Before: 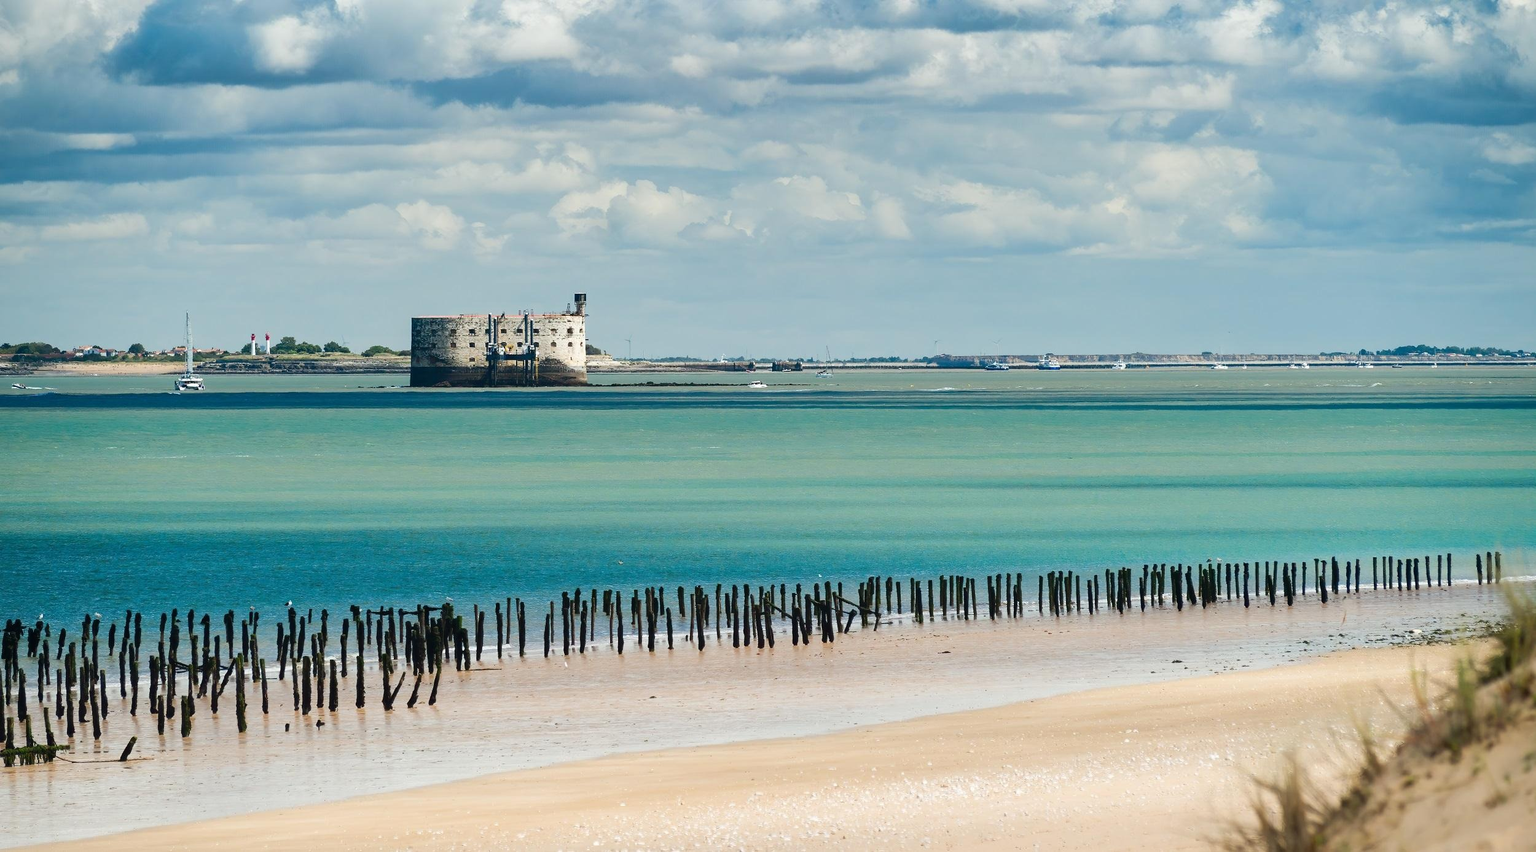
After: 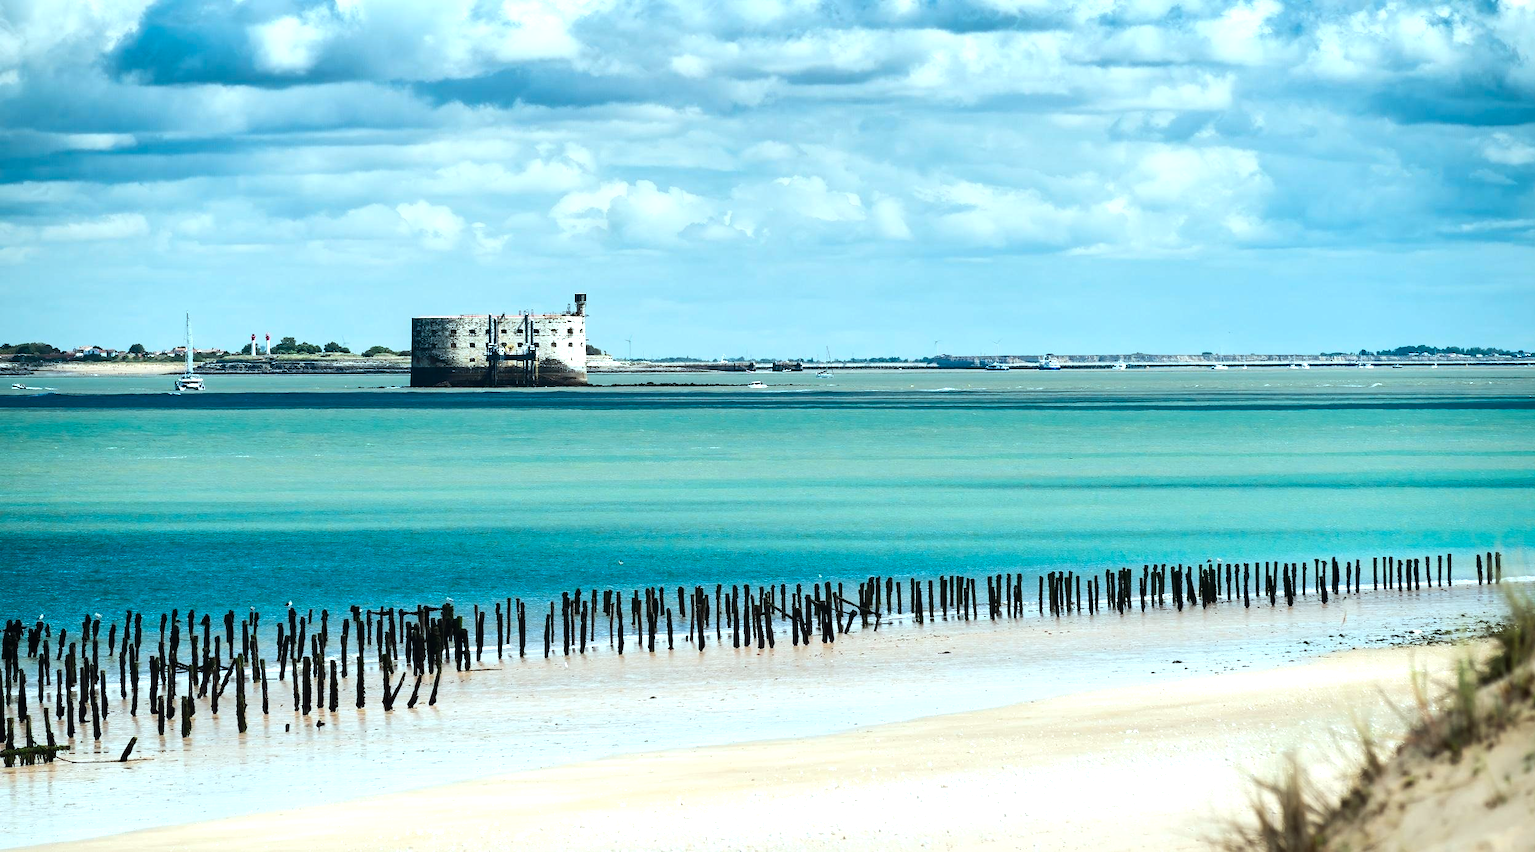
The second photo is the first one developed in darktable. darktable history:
color correction: highlights a* -10.04, highlights b* -10.37
tone equalizer: -8 EV -0.75 EV, -7 EV -0.7 EV, -6 EV -0.6 EV, -5 EV -0.4 EV, -3 EV 0.4 EV, -2 EV 0.6 EV, -1 EV 0.7 EV, +0 EV 0.75 EV, edges refinement/feathering 500, mask exposure compensation -1.57 EV, preserve details no
